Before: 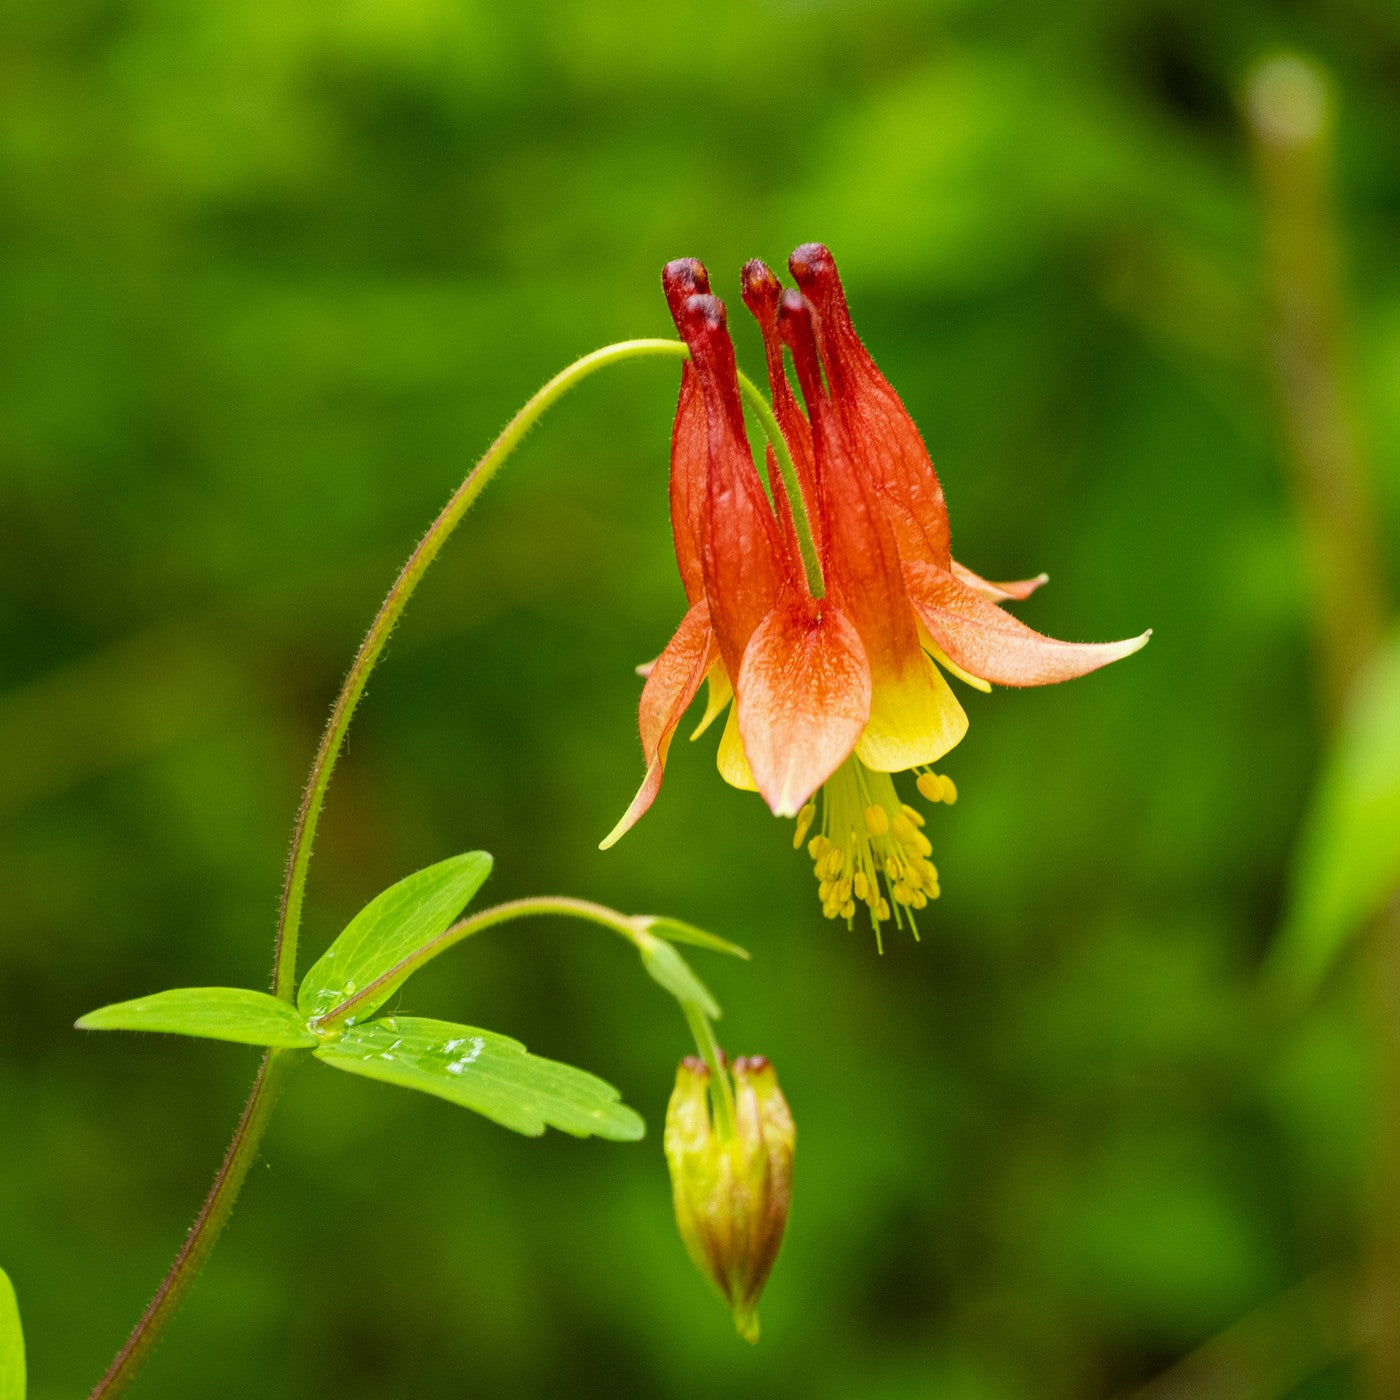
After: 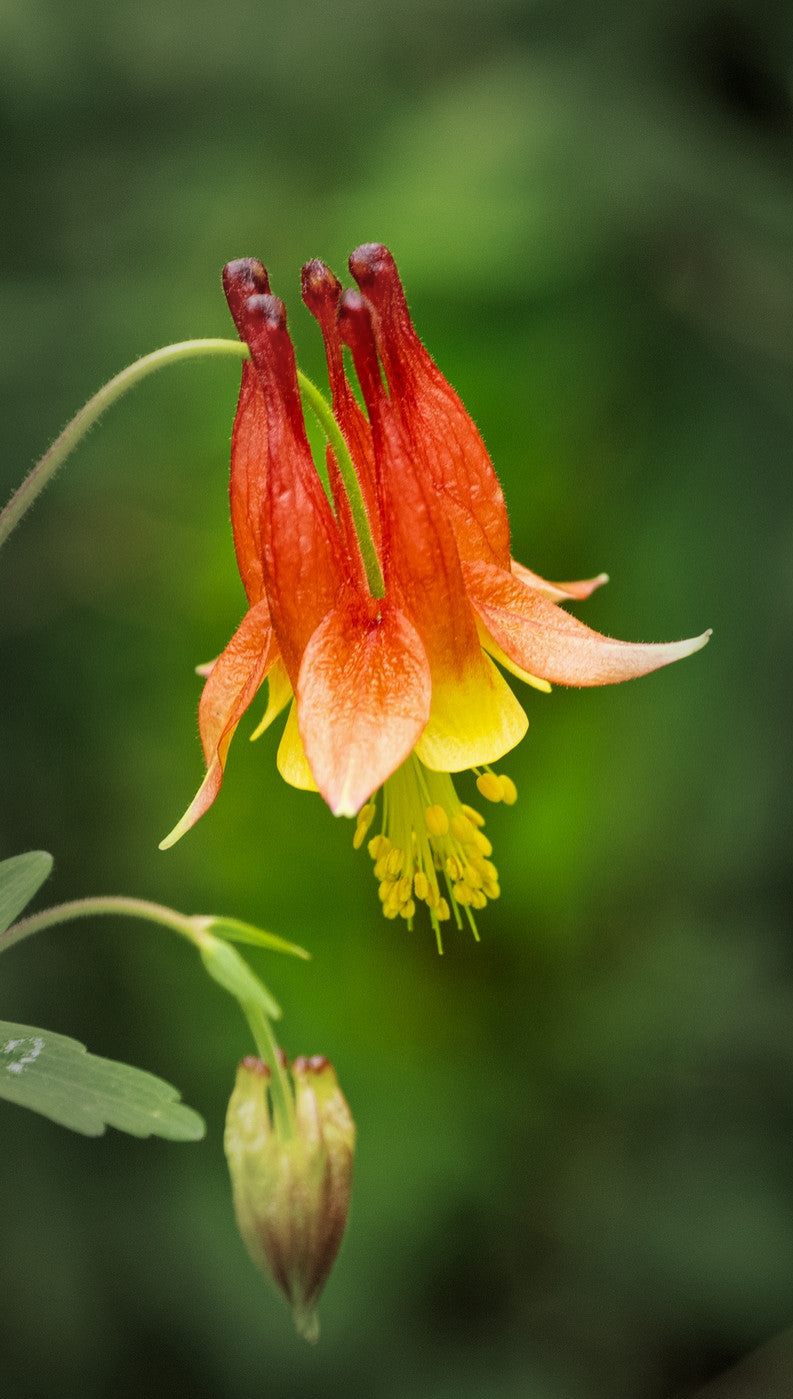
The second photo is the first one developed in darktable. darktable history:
crop: left 31.458%, top 0%, right 11.876%
vignetting: fall-off start 48.41%, automatic ratio true, width/height ratio 1.29, unbound false
